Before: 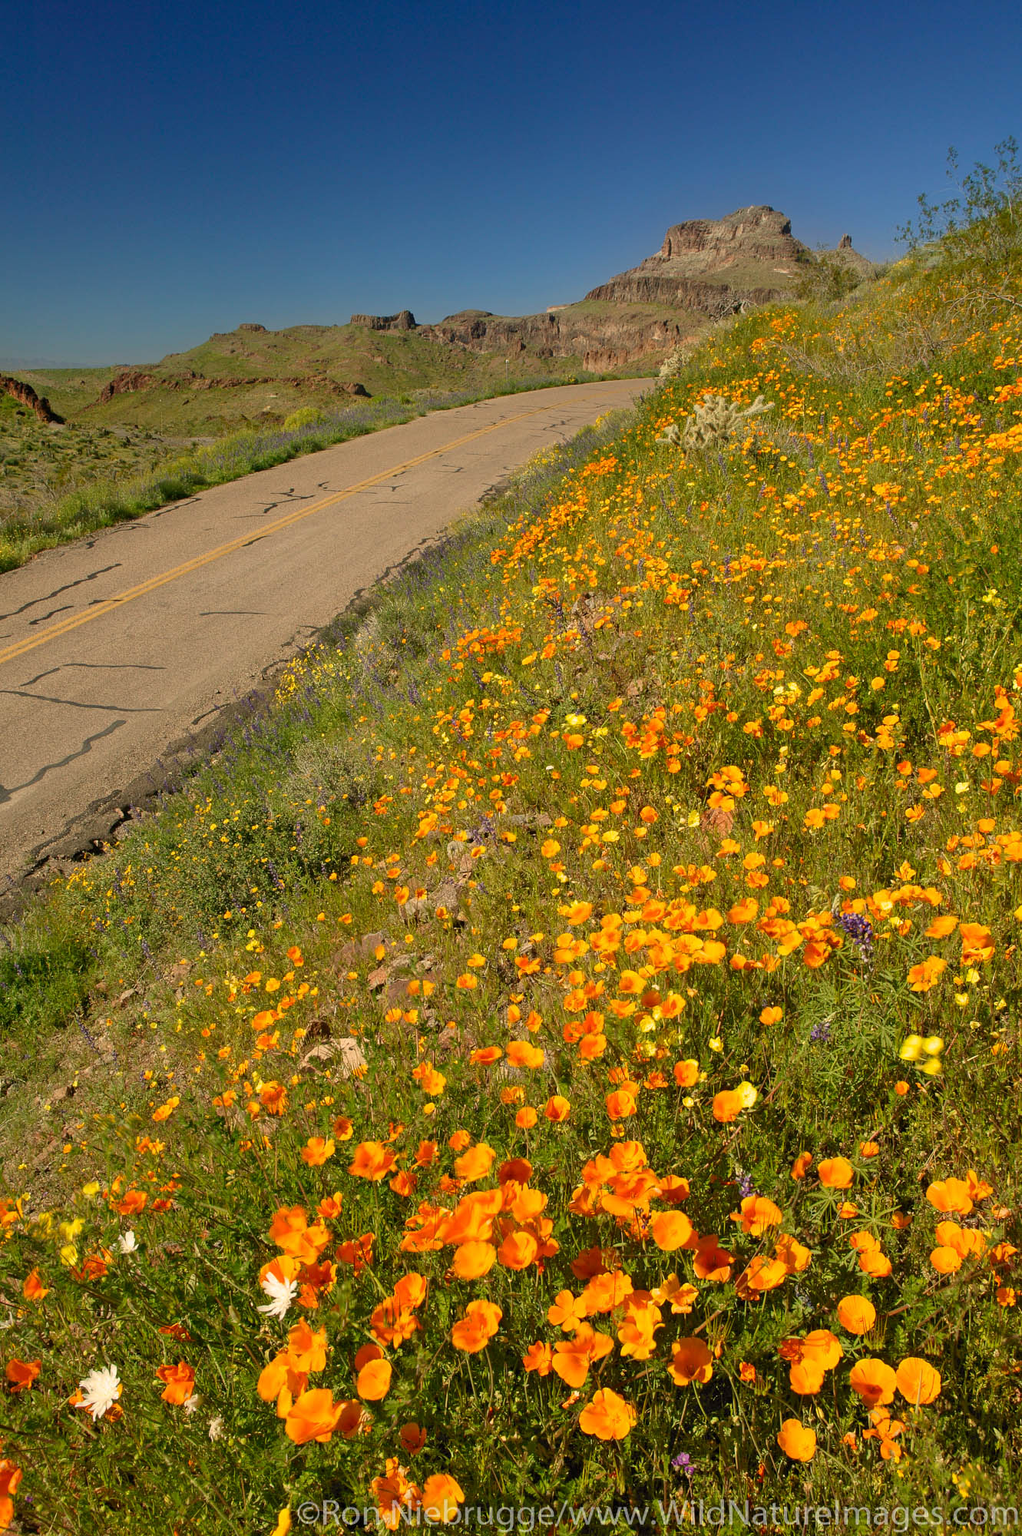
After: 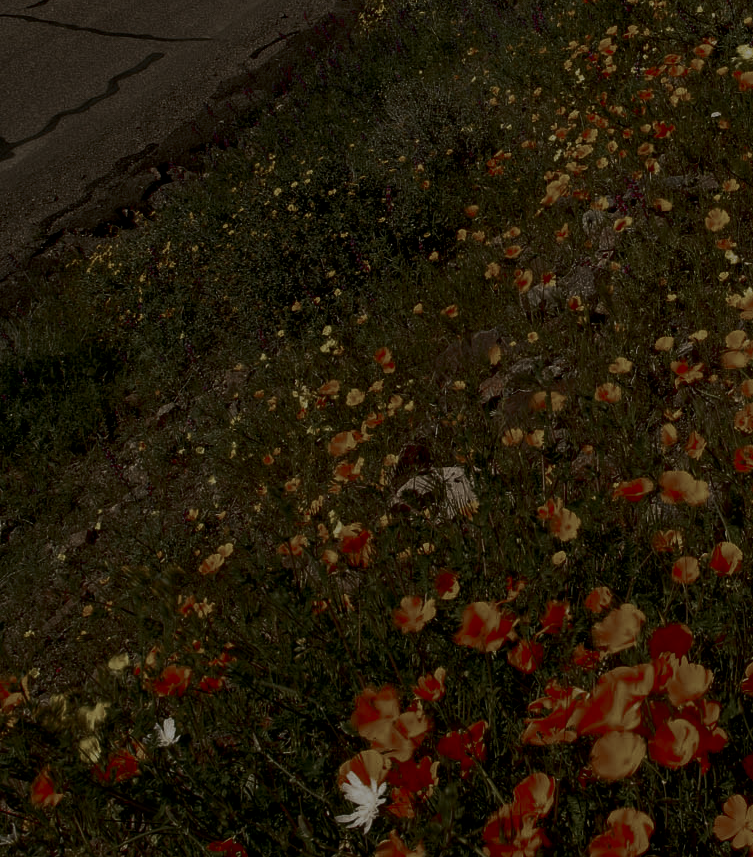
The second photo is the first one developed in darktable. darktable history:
contrast brightness saturation: contrast 0.219, brightness -0.184, saturation 0.244
color zones: curves: ch1 [(0, 0.831) (0.08, 0.771) (0.157, 0.268) (0.241, 0.207) (0.562, -0.005) (0.714, -0.013) (0.876, 0.01) (1, 0.831)]
color correction: highlights a* -2.49, highlights b* 2.51
crop: top 44.282%, right 43.413%, bottom 12.841%
tone equalizer: -8 EV -1.97 EV, -7 EV -1.98 EV, -6 EV -1.97 EV, -5 EV -1.98 EV, -4 EV -1.98 EV, -3 EV -1.98 EV, -2 EV -2 EV, -1 EV -1.62 EV, +0 EV -1.97 EV, edges refinement/feathering 500, mask exposure compensation -1.57 EV, preserve details no
local contrast: on, module defaults
